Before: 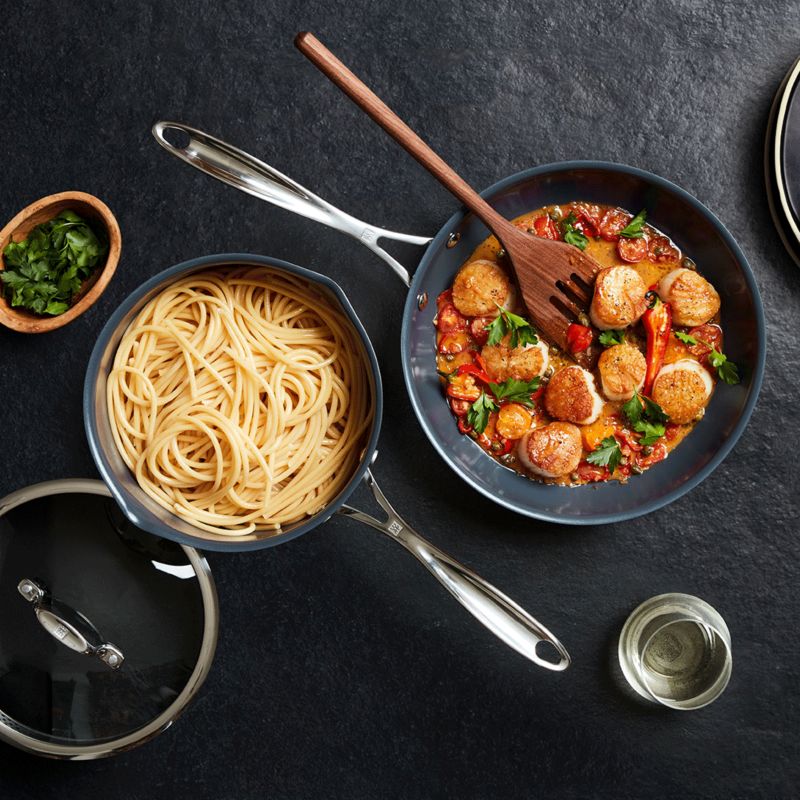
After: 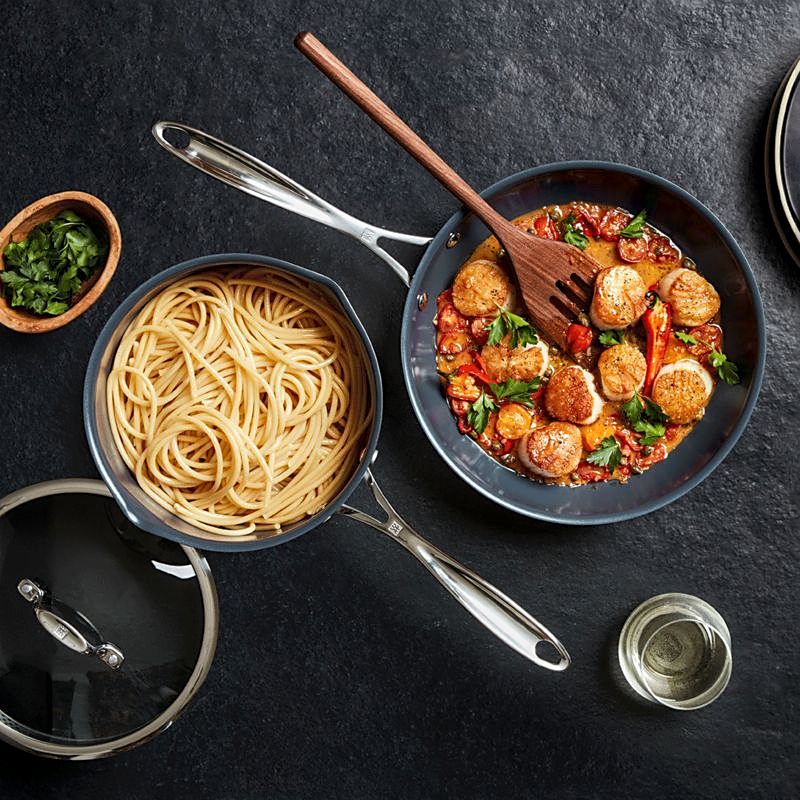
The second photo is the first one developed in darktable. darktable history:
local contrast: on, module defaults
sharpen: radius 1.906, amount 0.404, threshold 1.414
